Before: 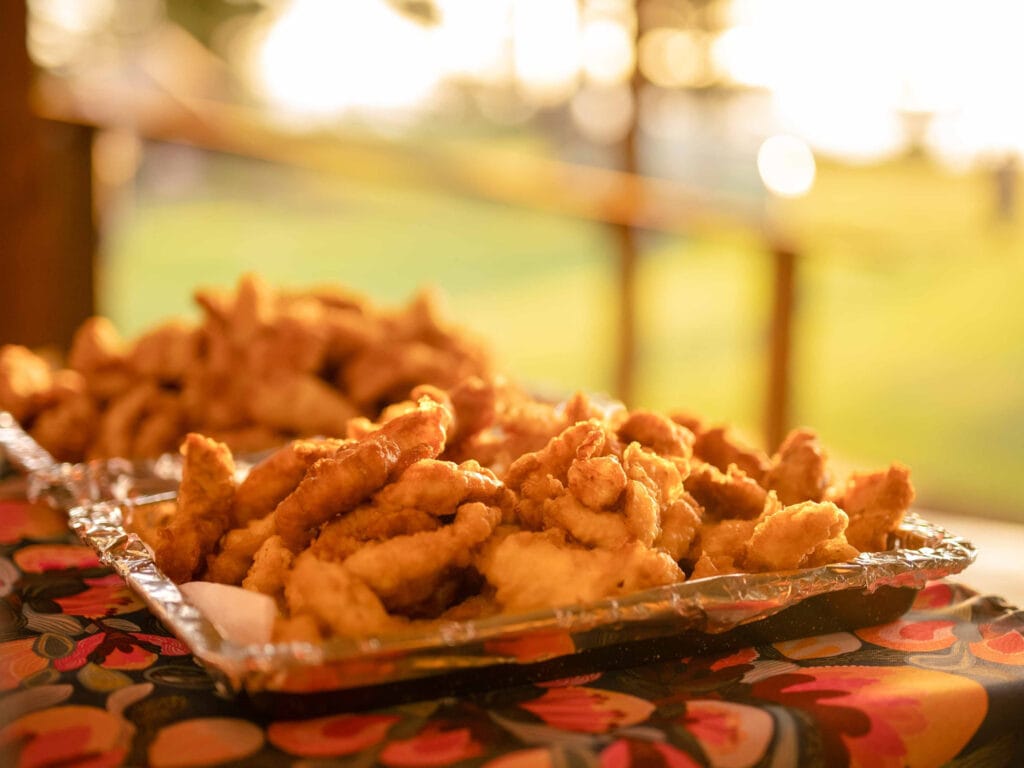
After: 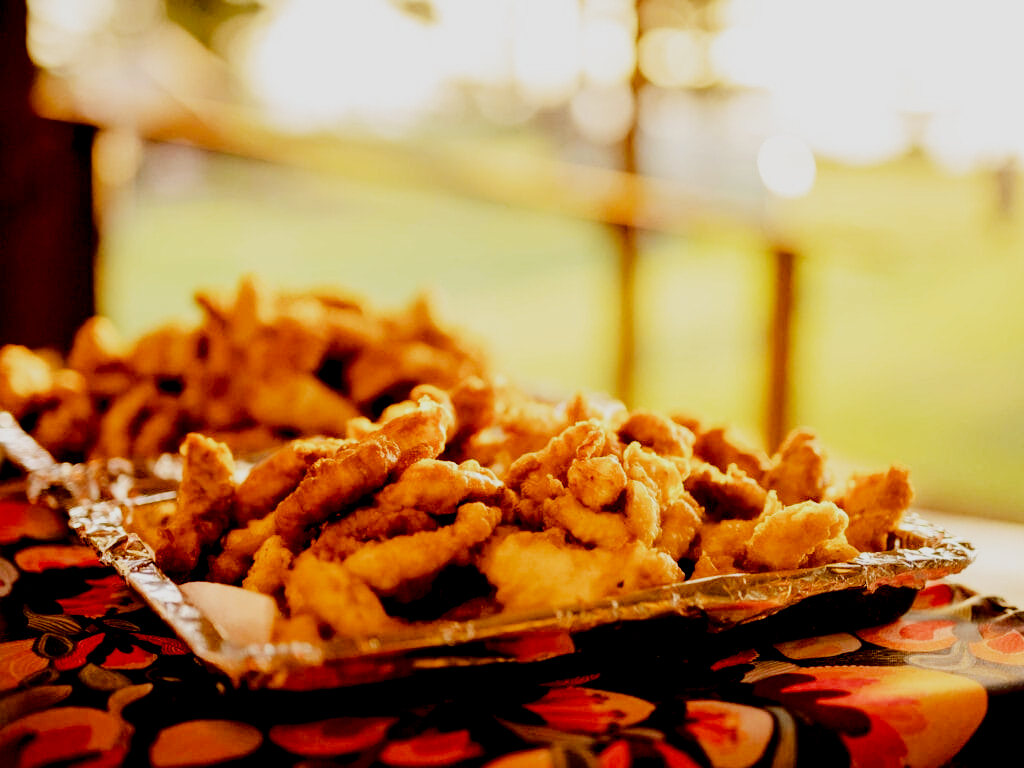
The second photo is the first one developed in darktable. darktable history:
exposure: black level correction 0.031, exposure 0.304 EV, compensate highlight preservation false
sigmoid: skew -0.2, preserve hue 0%, red attenuation 0.1, red rotation 0.035, green attenuation 0.1, green rotation -0.017, blue attenuation 0.15, blue rotation -0.052, base primaries Rec2020
fill light: exposure -2 EV, width 8.6
